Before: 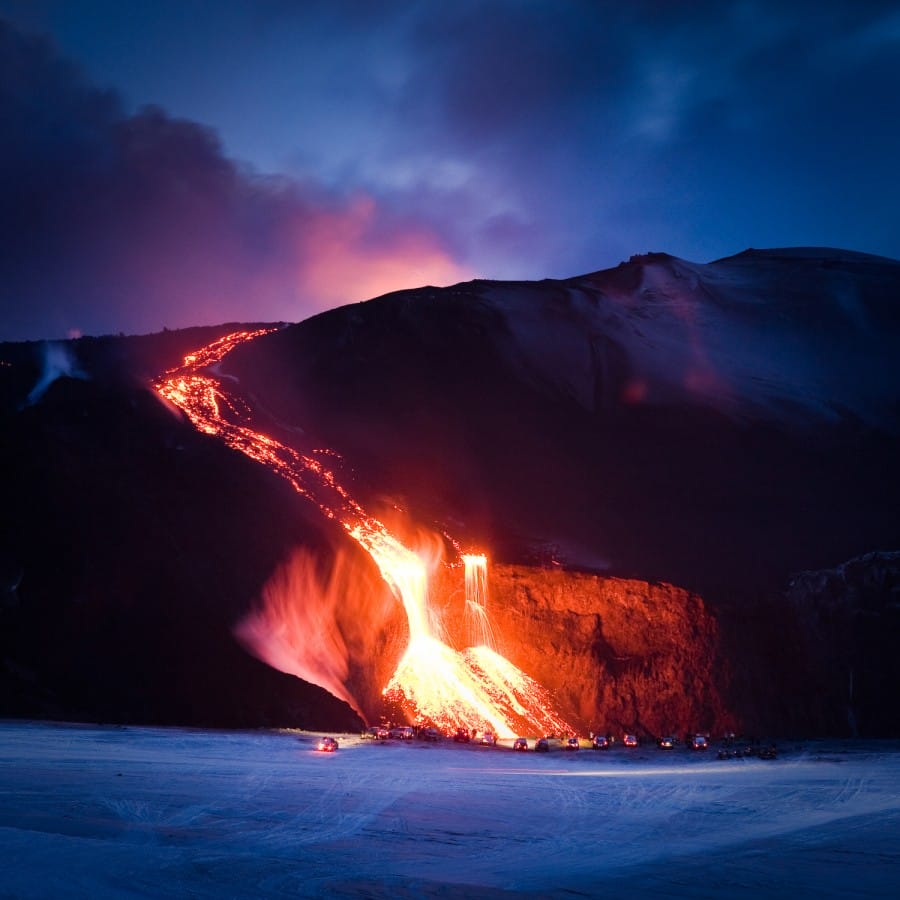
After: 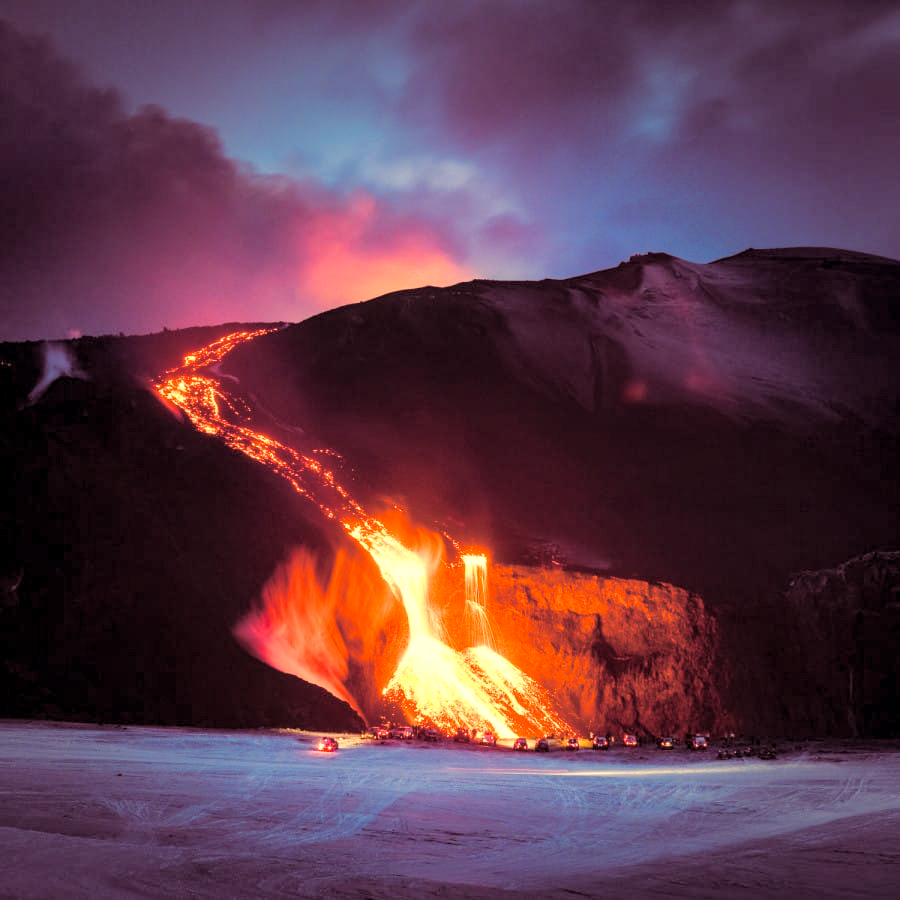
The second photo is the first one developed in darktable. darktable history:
local contrast: detail 130%
white balance: red 1.08, blue 0.791
color balance rgb: perceptual saturation grading › global saturation 35%, perceptual saturation grading › highlights -25%, perceptual saturation grading › shadows 50%
contrast brightness saturation: brightness 0.15
split-toning: on, module defaults
